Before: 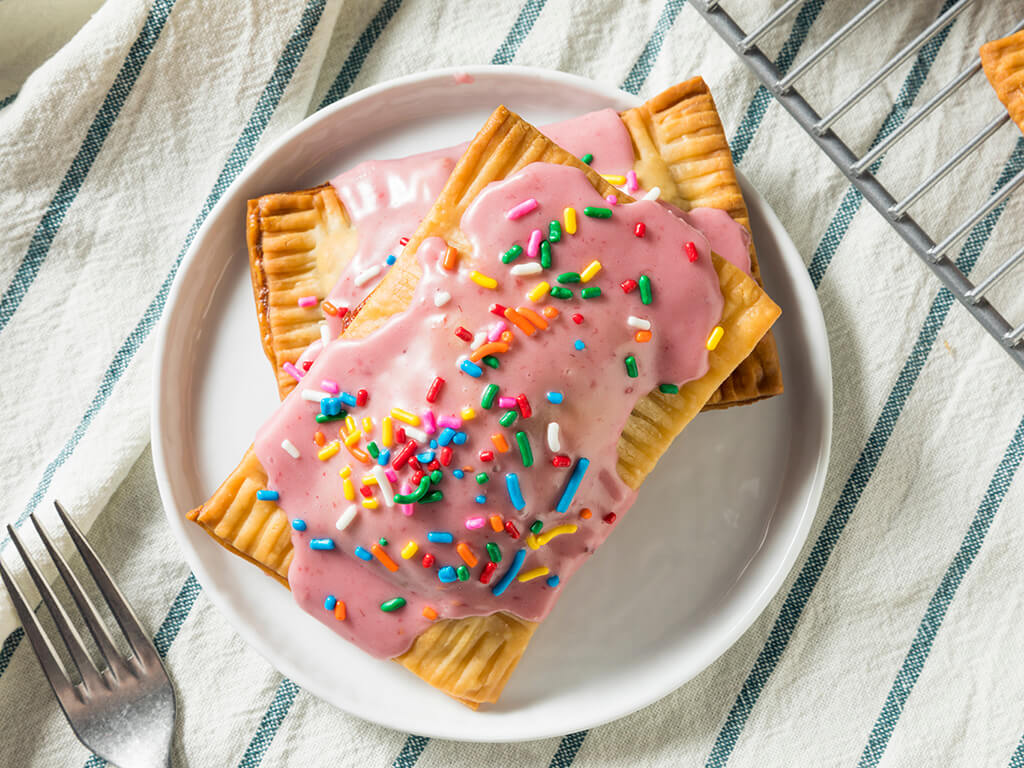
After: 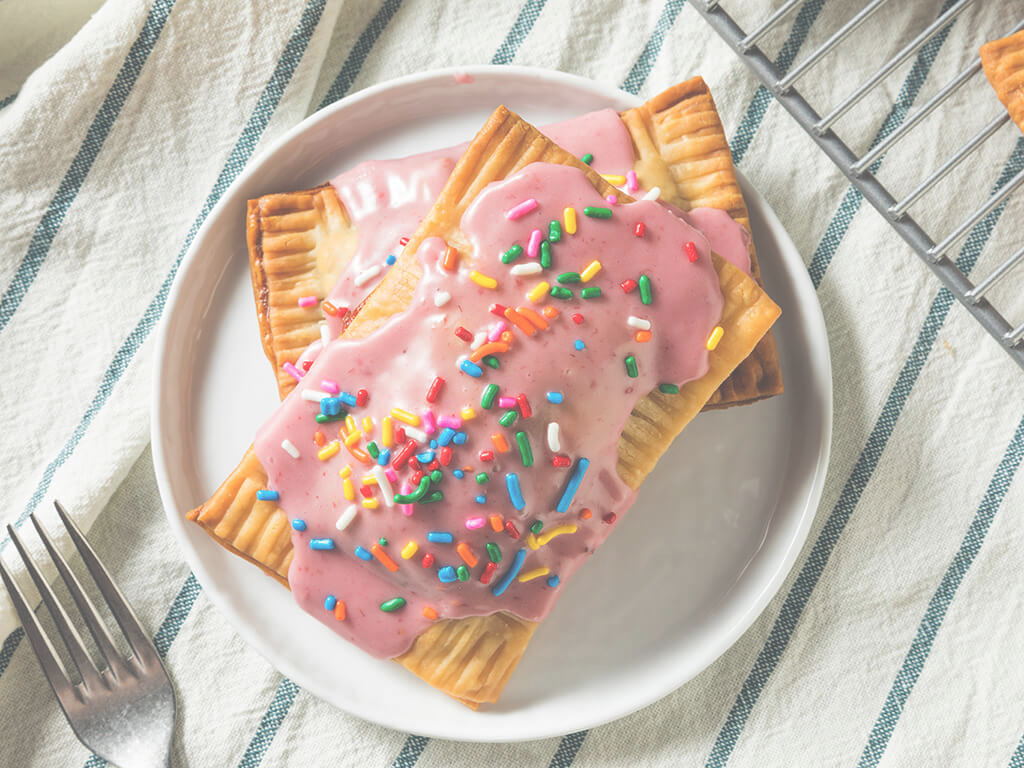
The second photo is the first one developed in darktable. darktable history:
tone equalizer: edges refinement/feathering 500, mask exposure compensation -1.57 EV, preserve details no
exposure: black level correction -0.087, compensate highlight preservation false
